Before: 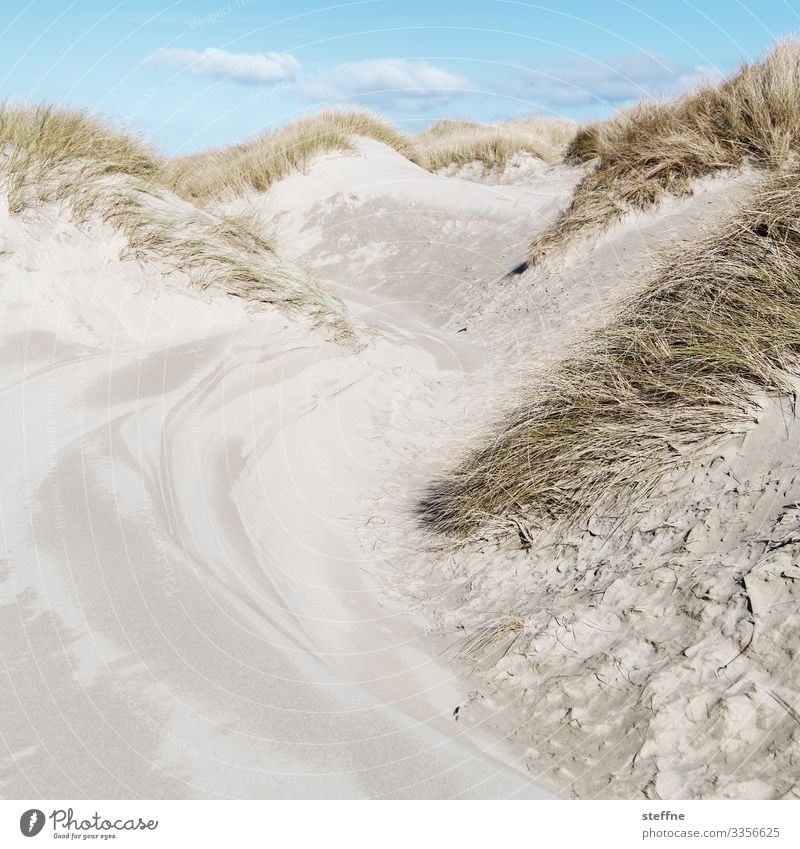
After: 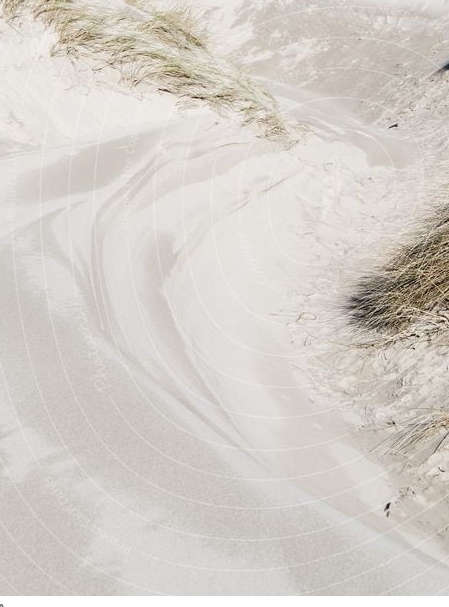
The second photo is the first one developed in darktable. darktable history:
crop: left 8.665%, top 24.089%, right 35.135%, bottom 4.38%
